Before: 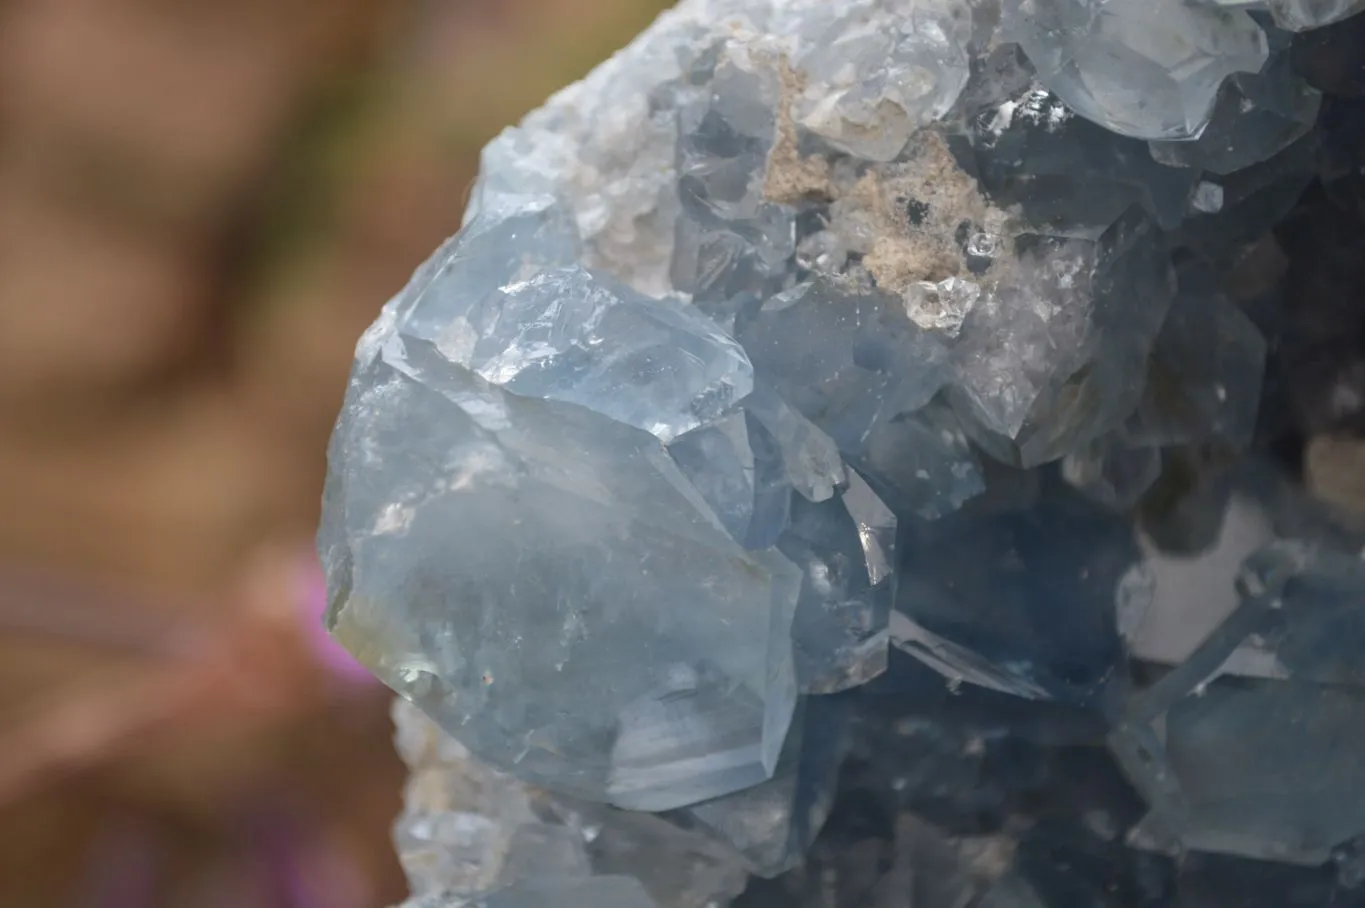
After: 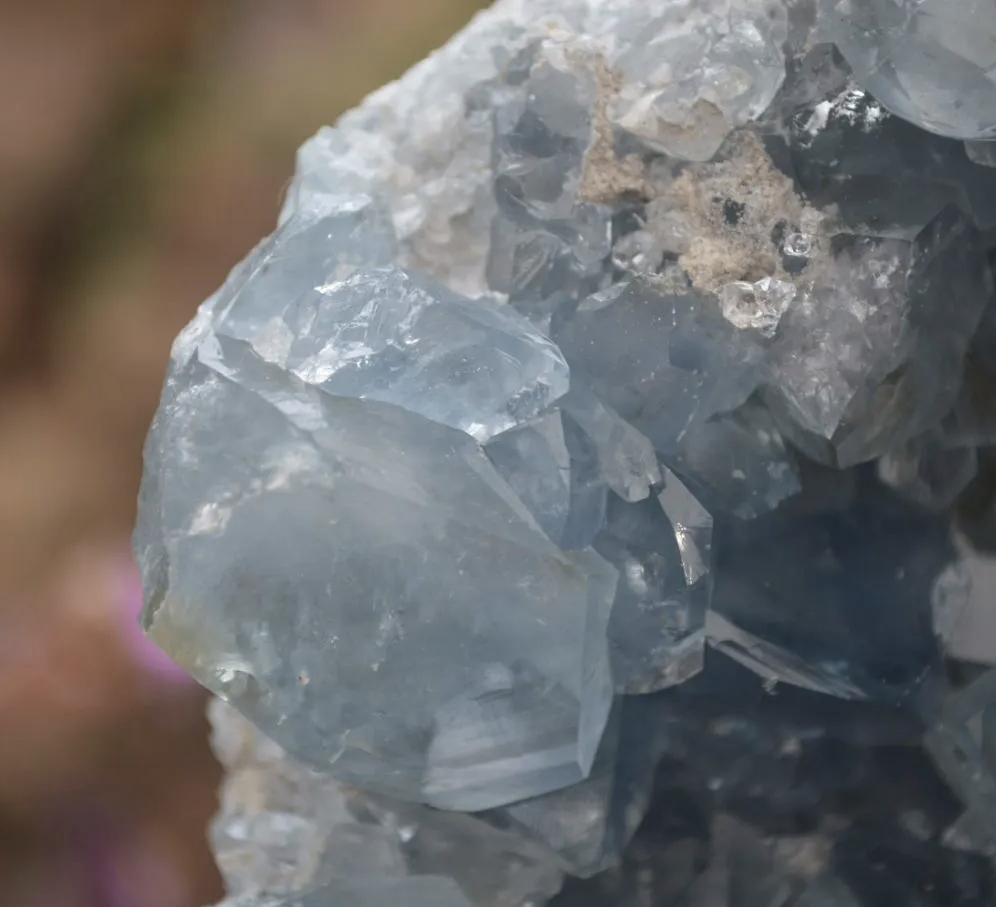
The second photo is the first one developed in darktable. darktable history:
color correction: highlights b* -0.051, saturation 0.793
crop: left 13.527%, top 0%, right 13.453%
